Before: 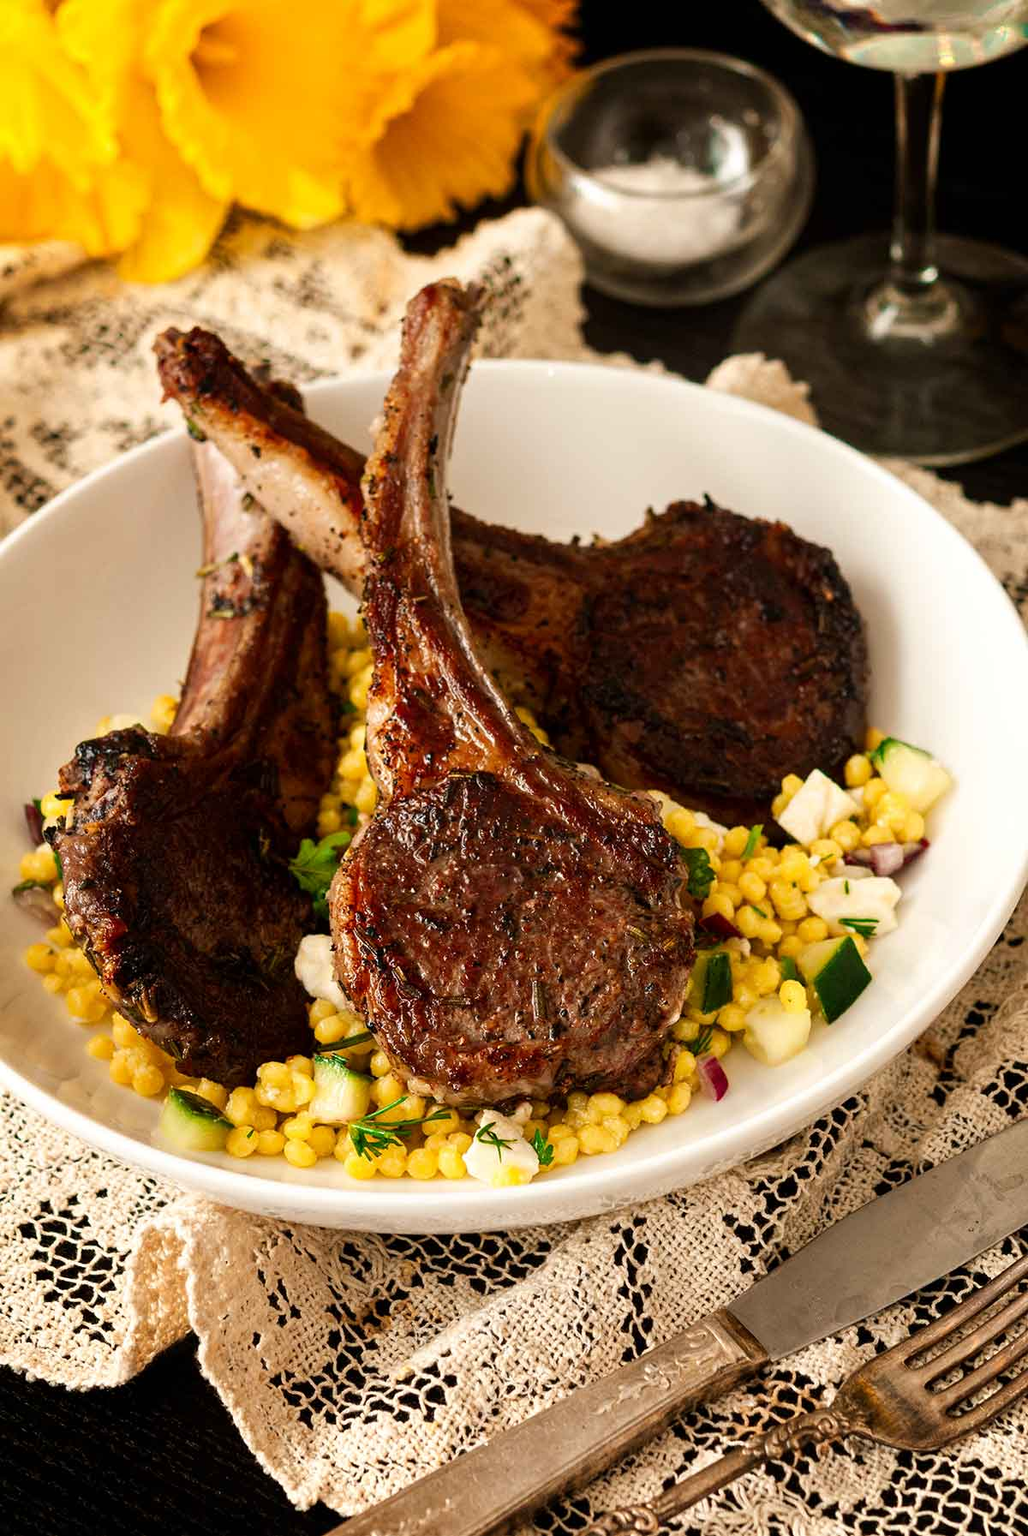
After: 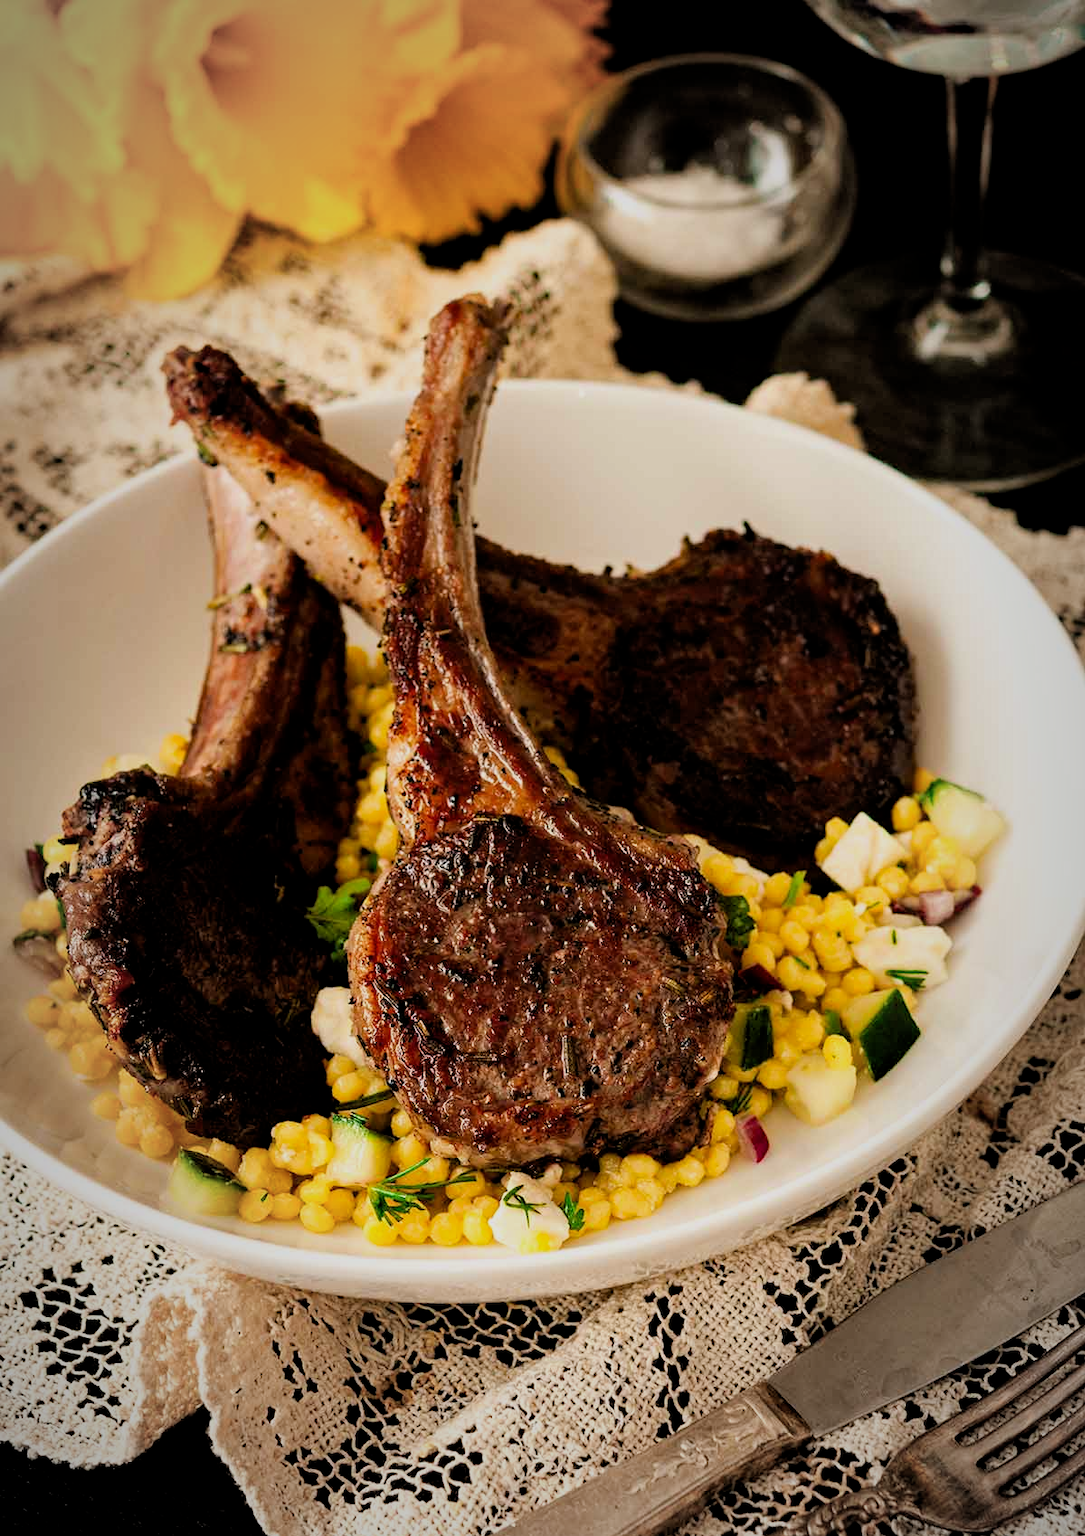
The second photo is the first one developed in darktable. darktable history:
crop and rotate: top 0.008%, bottom 5.235%
haze removal: compatibility mode true, adaptive false
vignetting: fall-off start 67.38%, fall-off radius 68.06%, automatic ratio true
filmic rgb: black relative exposure -7.75 EV, white relative exposure 4.36 EV, threshold 5.96 EV, target black luminance 0%, hardness 3.75, latitude 50.61%, contrast 1.069, highlights saturation mix 9.28%, shadows ↔ highlights balance -0.274%, enable highlight reconstruction true
